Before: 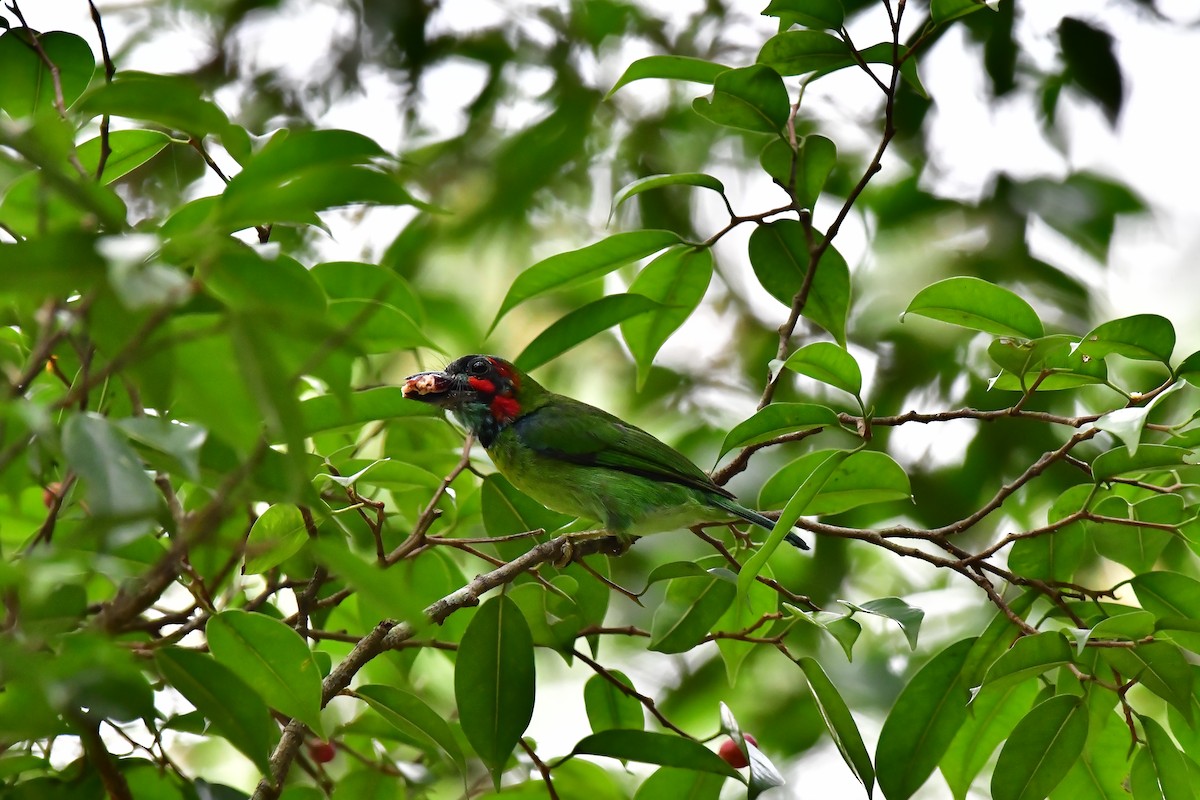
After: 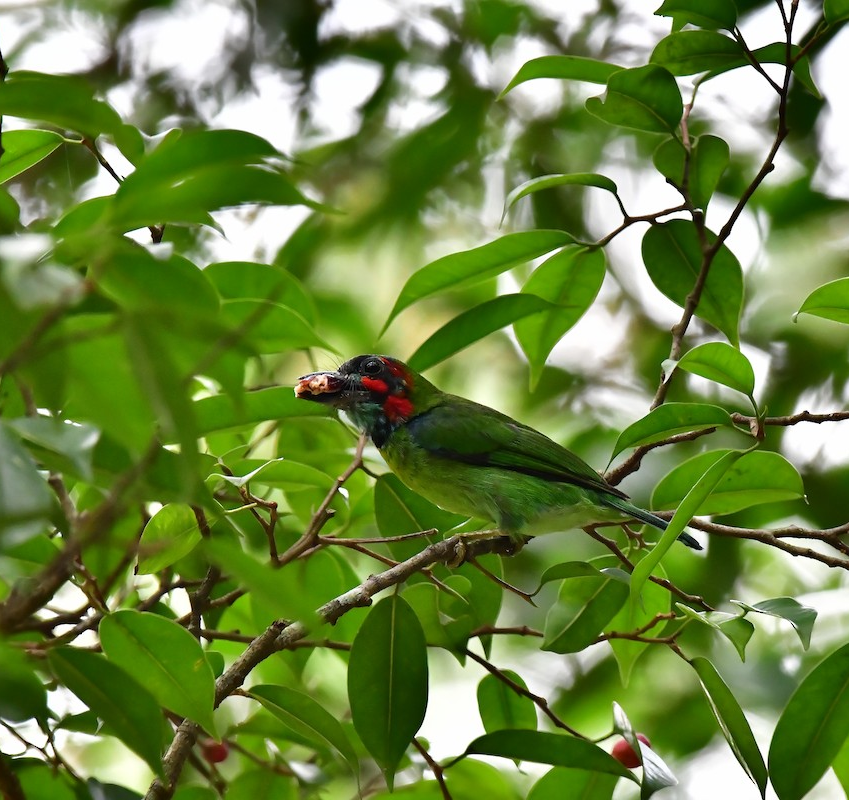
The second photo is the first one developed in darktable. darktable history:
crop and rotate: left 8.973%, right 20.234%
